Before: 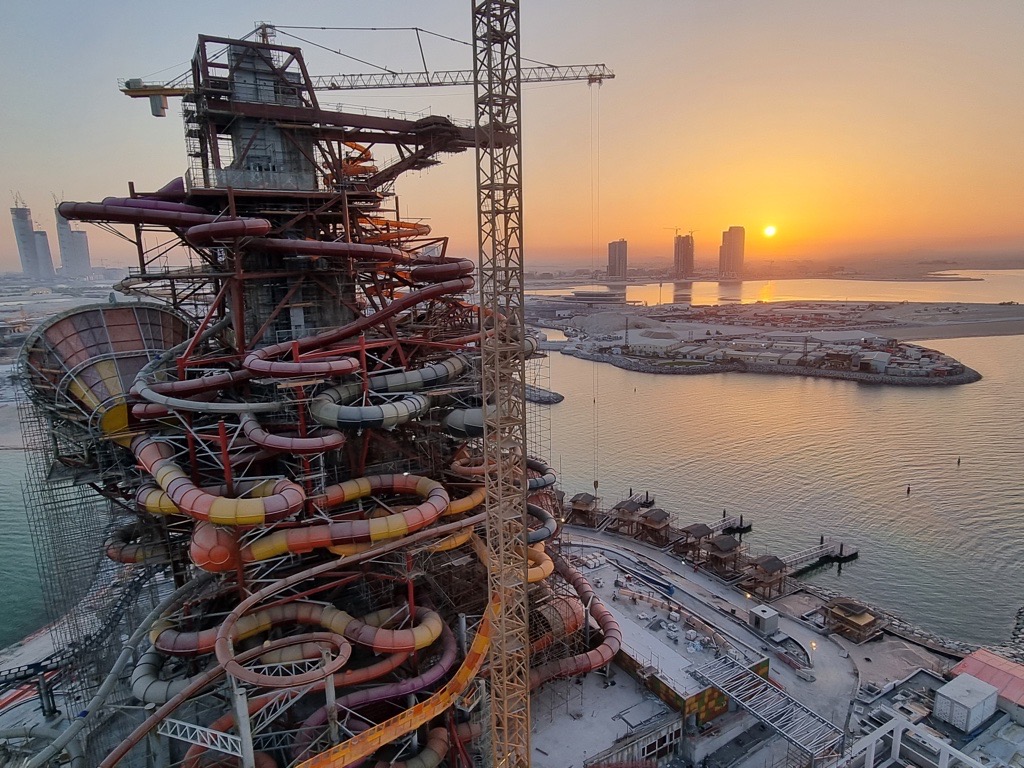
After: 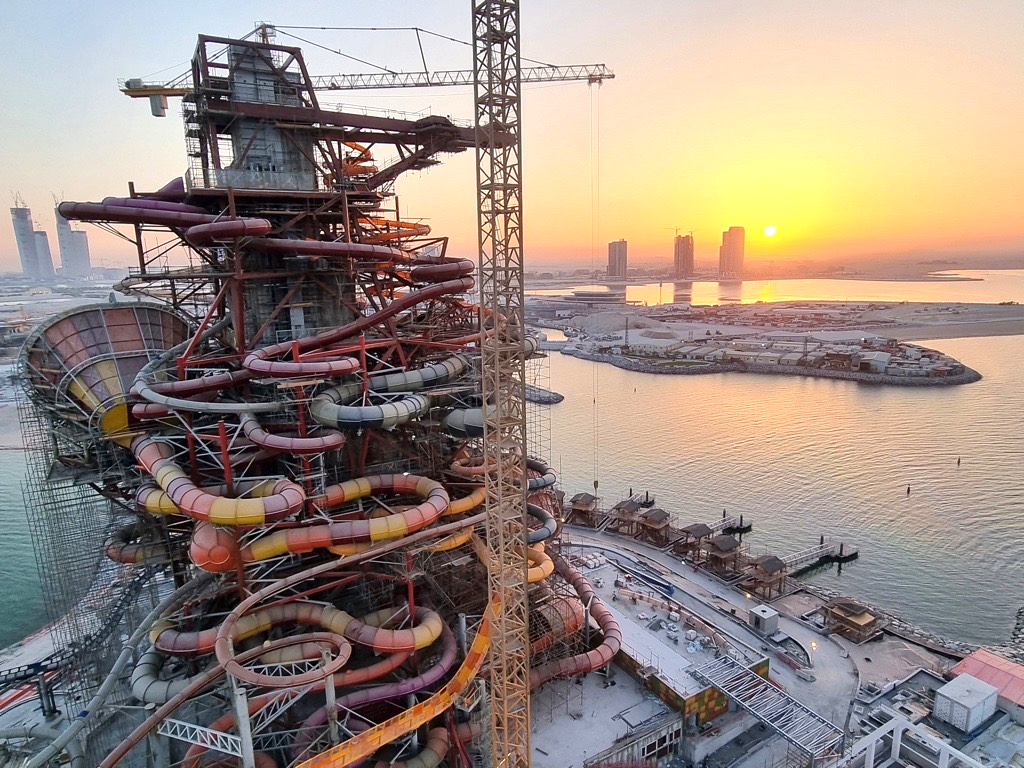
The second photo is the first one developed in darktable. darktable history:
tone equalizer: edges refinement/feathering 500, mask exposure compensation -1.57 EV, preserve details no
exposure: exposure 0.776 EV, compensate exposure bias true, compensate highlight preservation false
